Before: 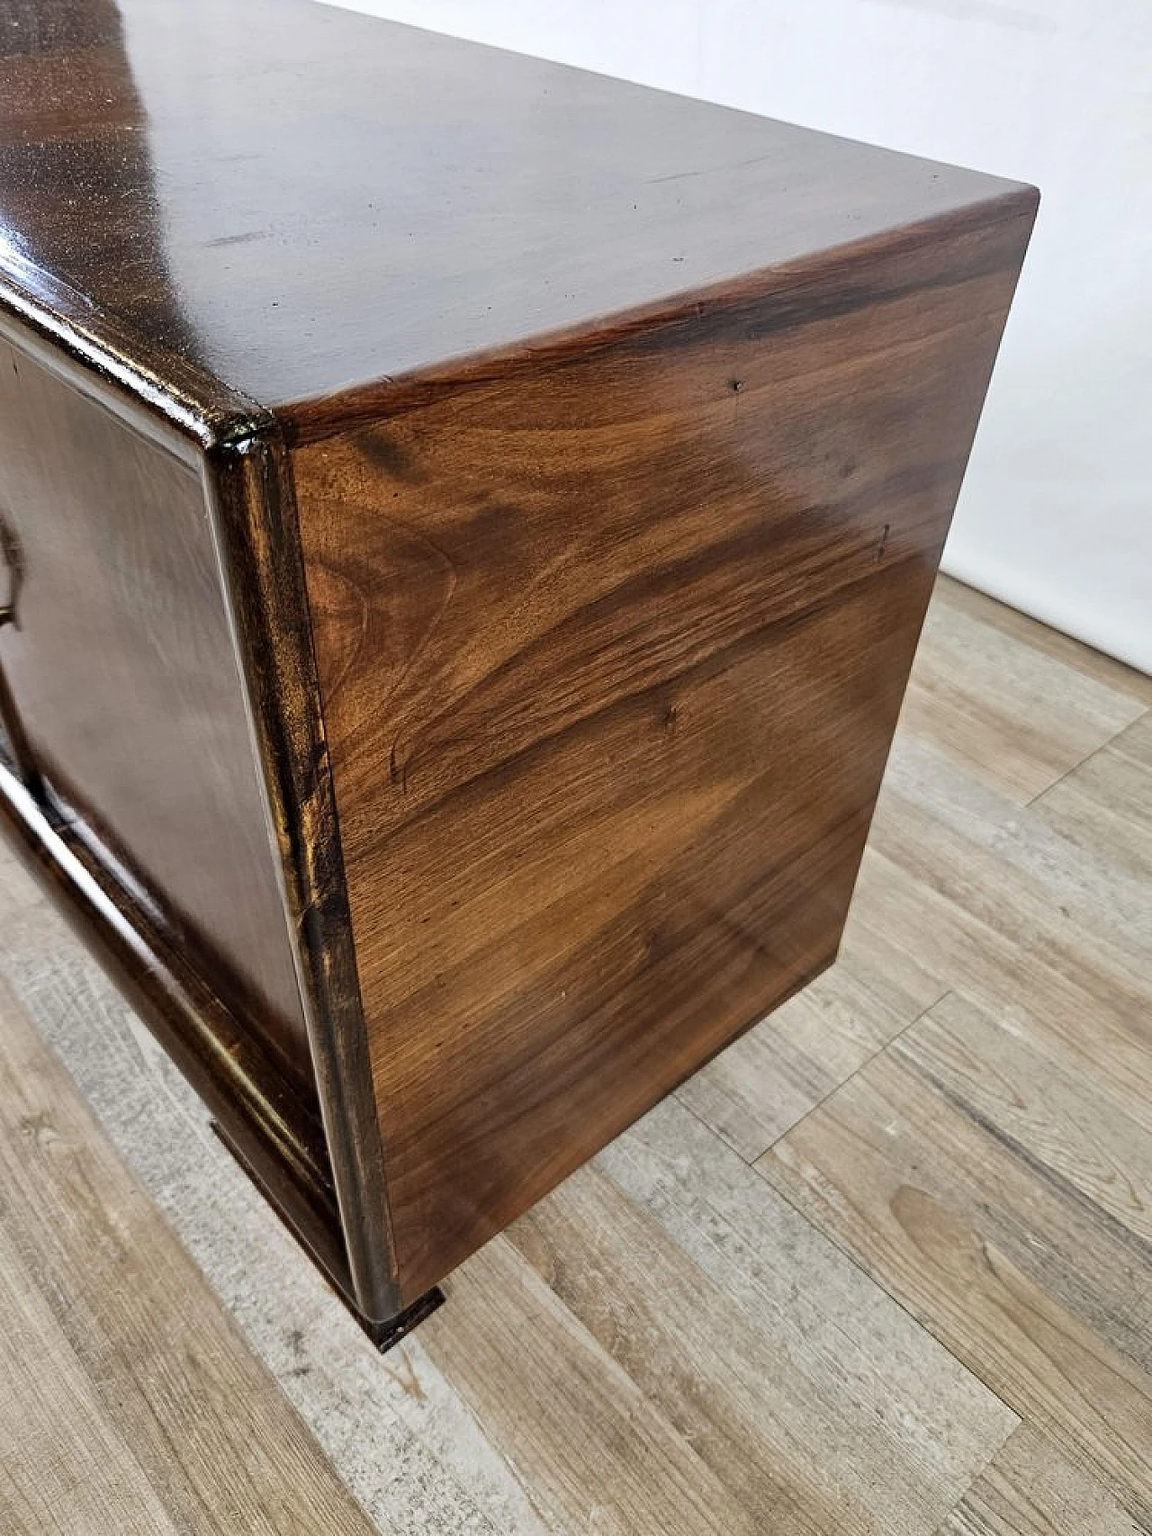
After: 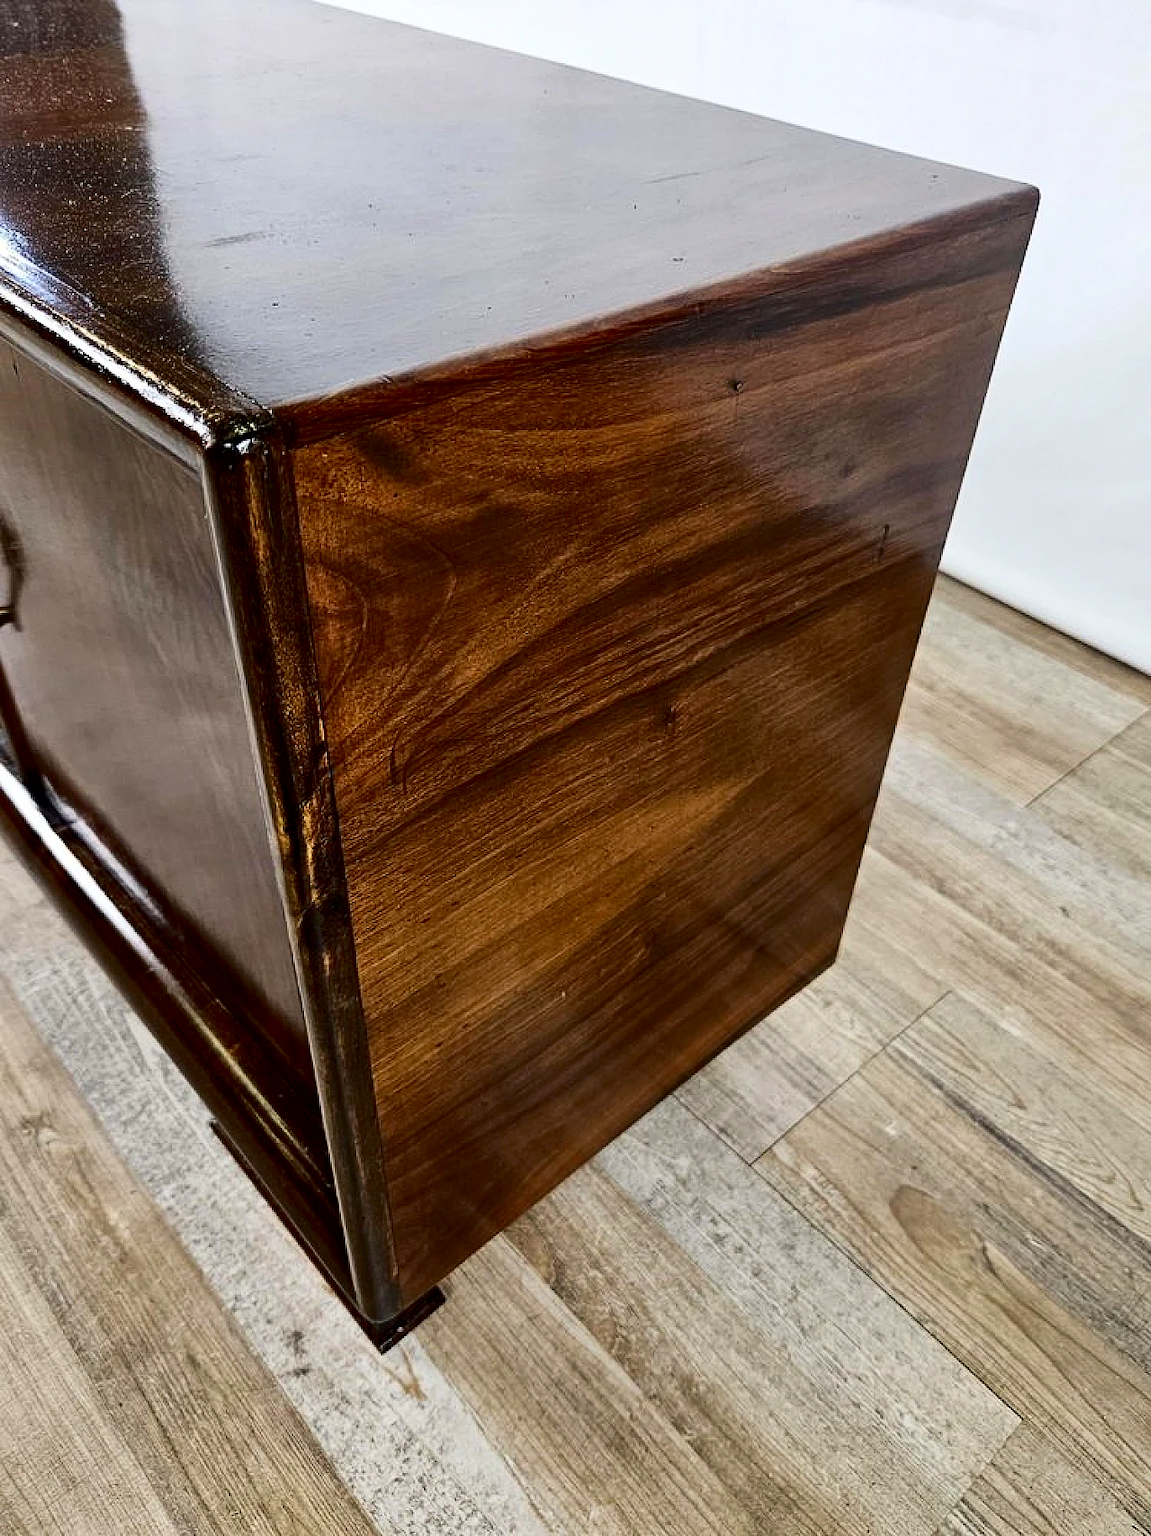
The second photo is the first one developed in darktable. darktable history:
exposure: black level correction 0.004, exposure 0.017 EV, compensate highlight preservation false
contrast brightness saturation: contrast 0.211, brightness -0.107, saturation 0.208
